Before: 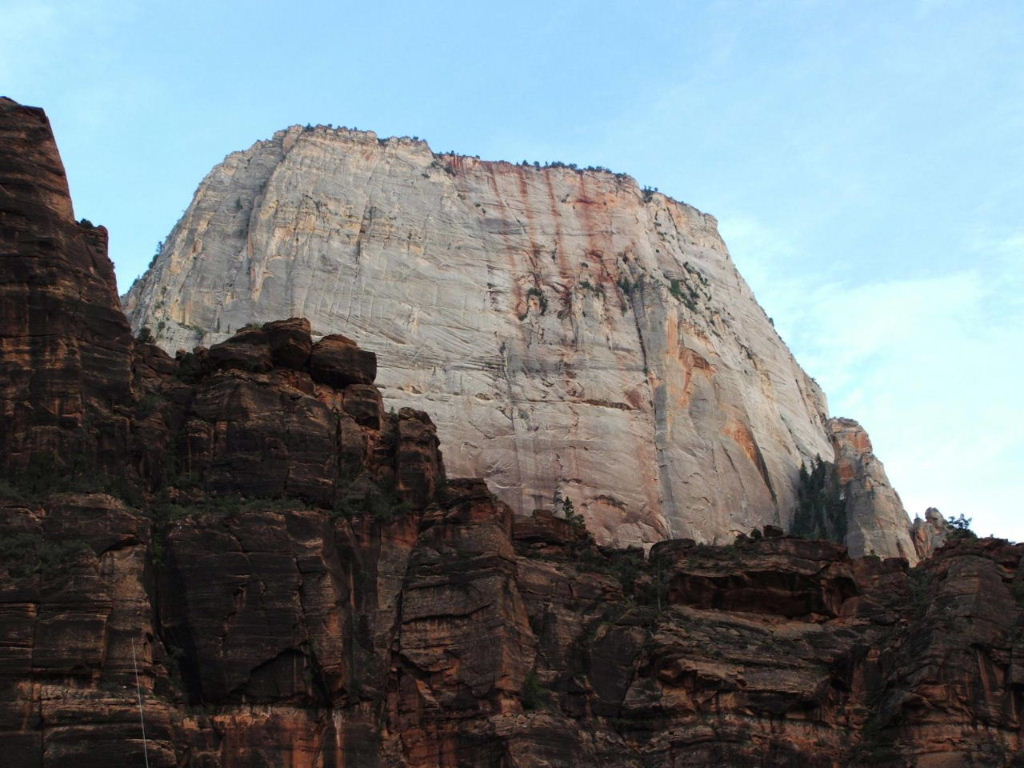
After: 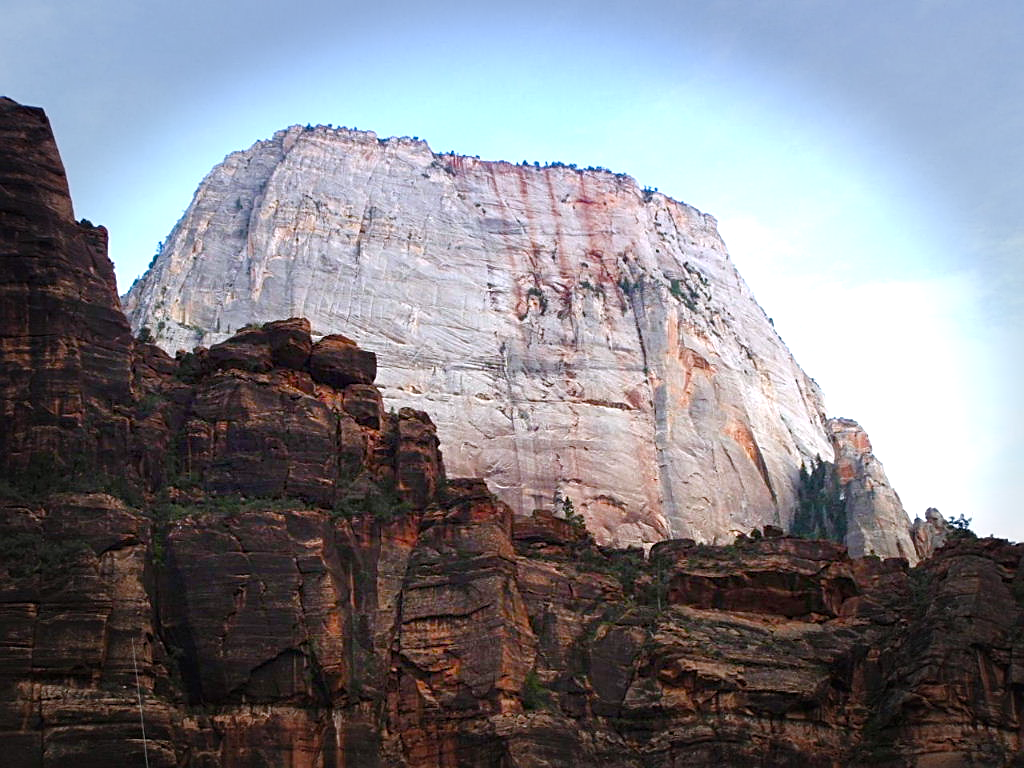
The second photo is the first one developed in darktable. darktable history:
color balance: output saturation 120%
vignetting: fall-off start 66.7%, fall-off radius 39.74%, brightness -0.576, saturation -0.258, automatic ratio true, width/height ratio 0.671, dithering 16-bit output
exposure: black level correction 0, exposure 1.2 EV, compensate exposure bias true, compensate highlight preservation false
sharpen: on, module defaults
graduated density: hue 238.83°, saturation 50%
color balance rgb: perceptual saturation grading › global saturation 20%, perceptual saturation grading › highlights -50%, perceptual saturation grading › shadows 30%
